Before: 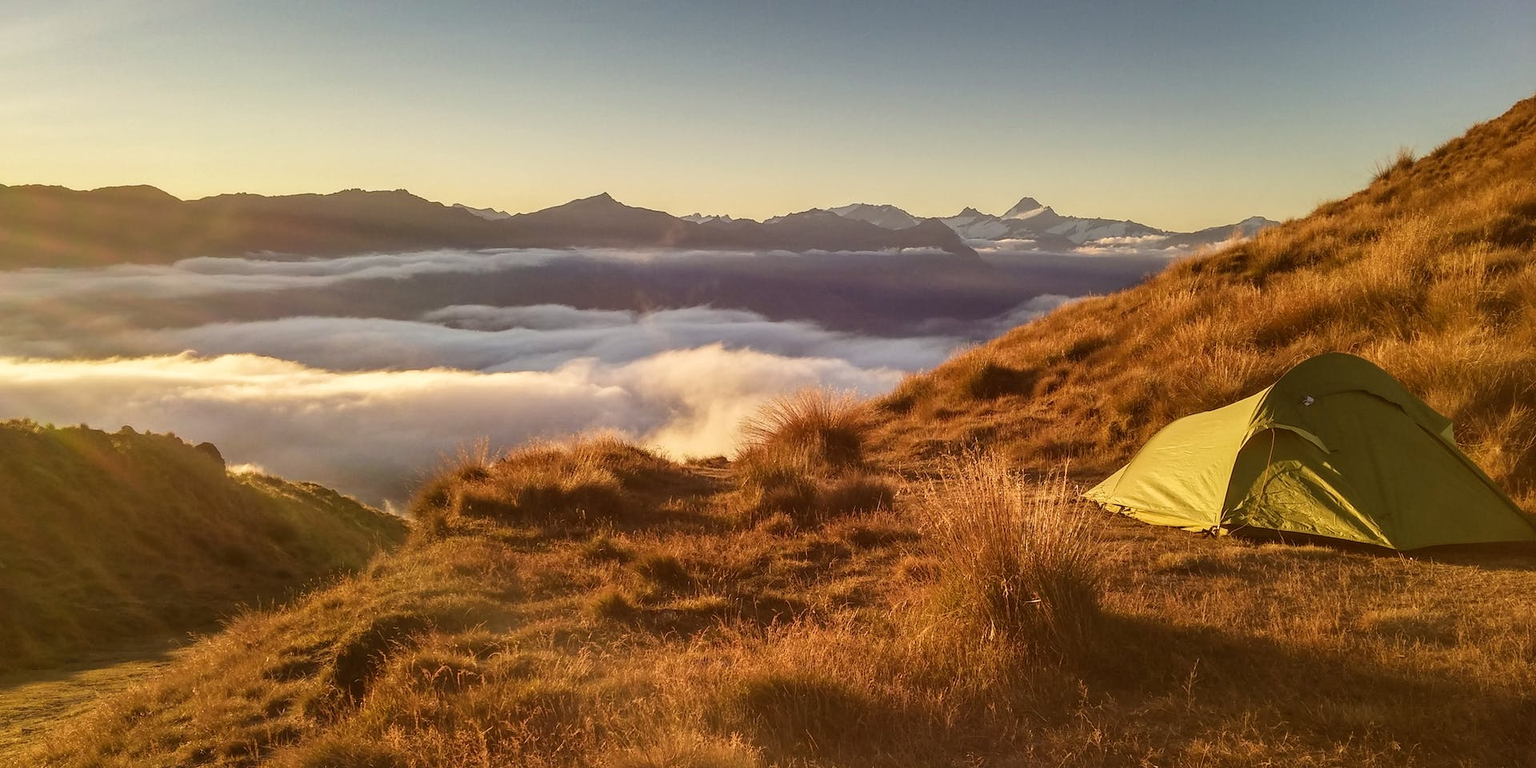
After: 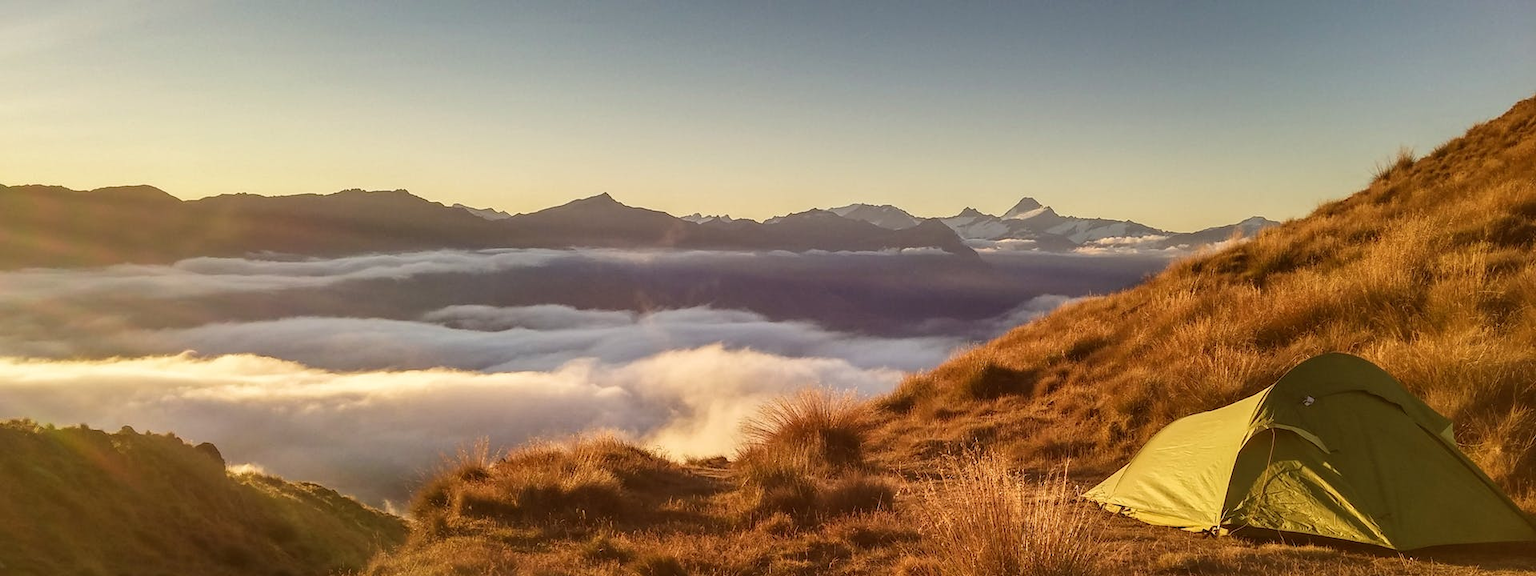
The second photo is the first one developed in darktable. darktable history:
crop: bottom 24.832%
